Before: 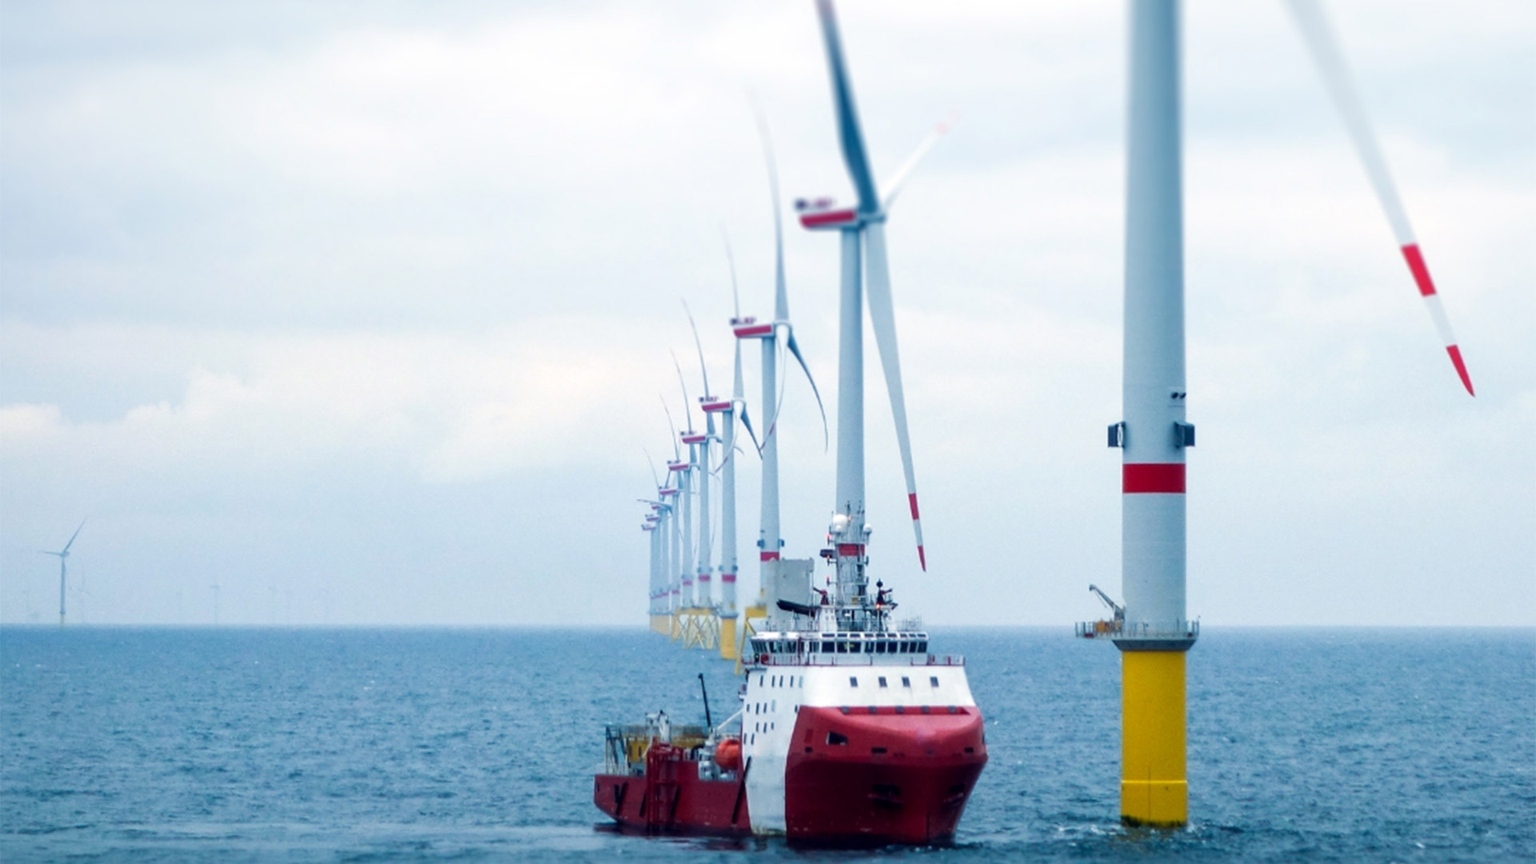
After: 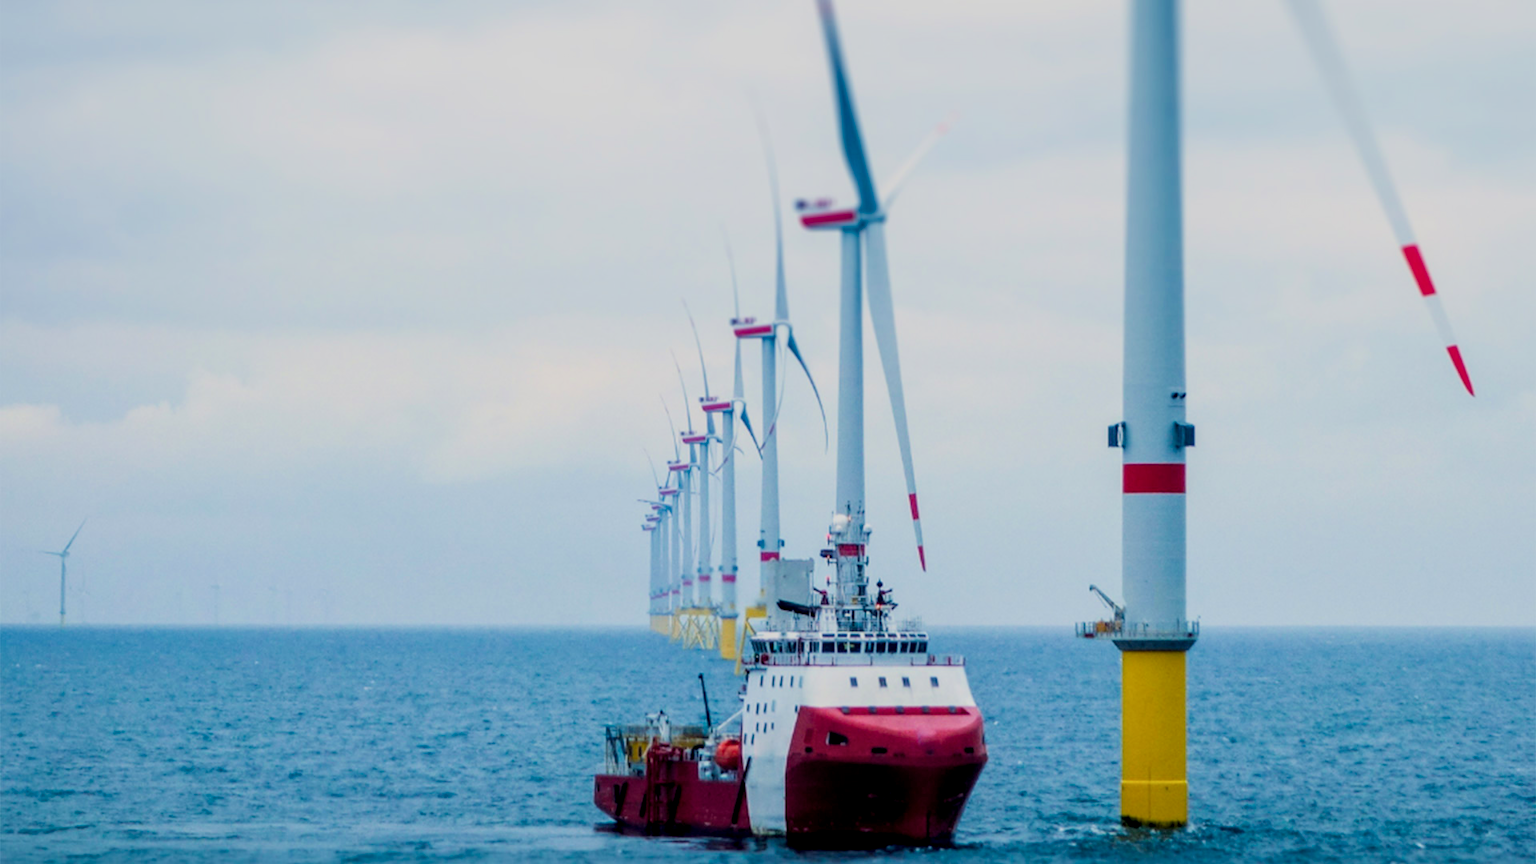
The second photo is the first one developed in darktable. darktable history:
filmic rgb: black relative exposure -7.48 EV, white relative exposure 4.83 EV, hardness 3.4, color science v6 (2022)
local contrast: on, module defaults
tone equalizer: on, module defaults
color balance rgb: perceptual saturation grading › global saturation 25%, global vibrance 10%
